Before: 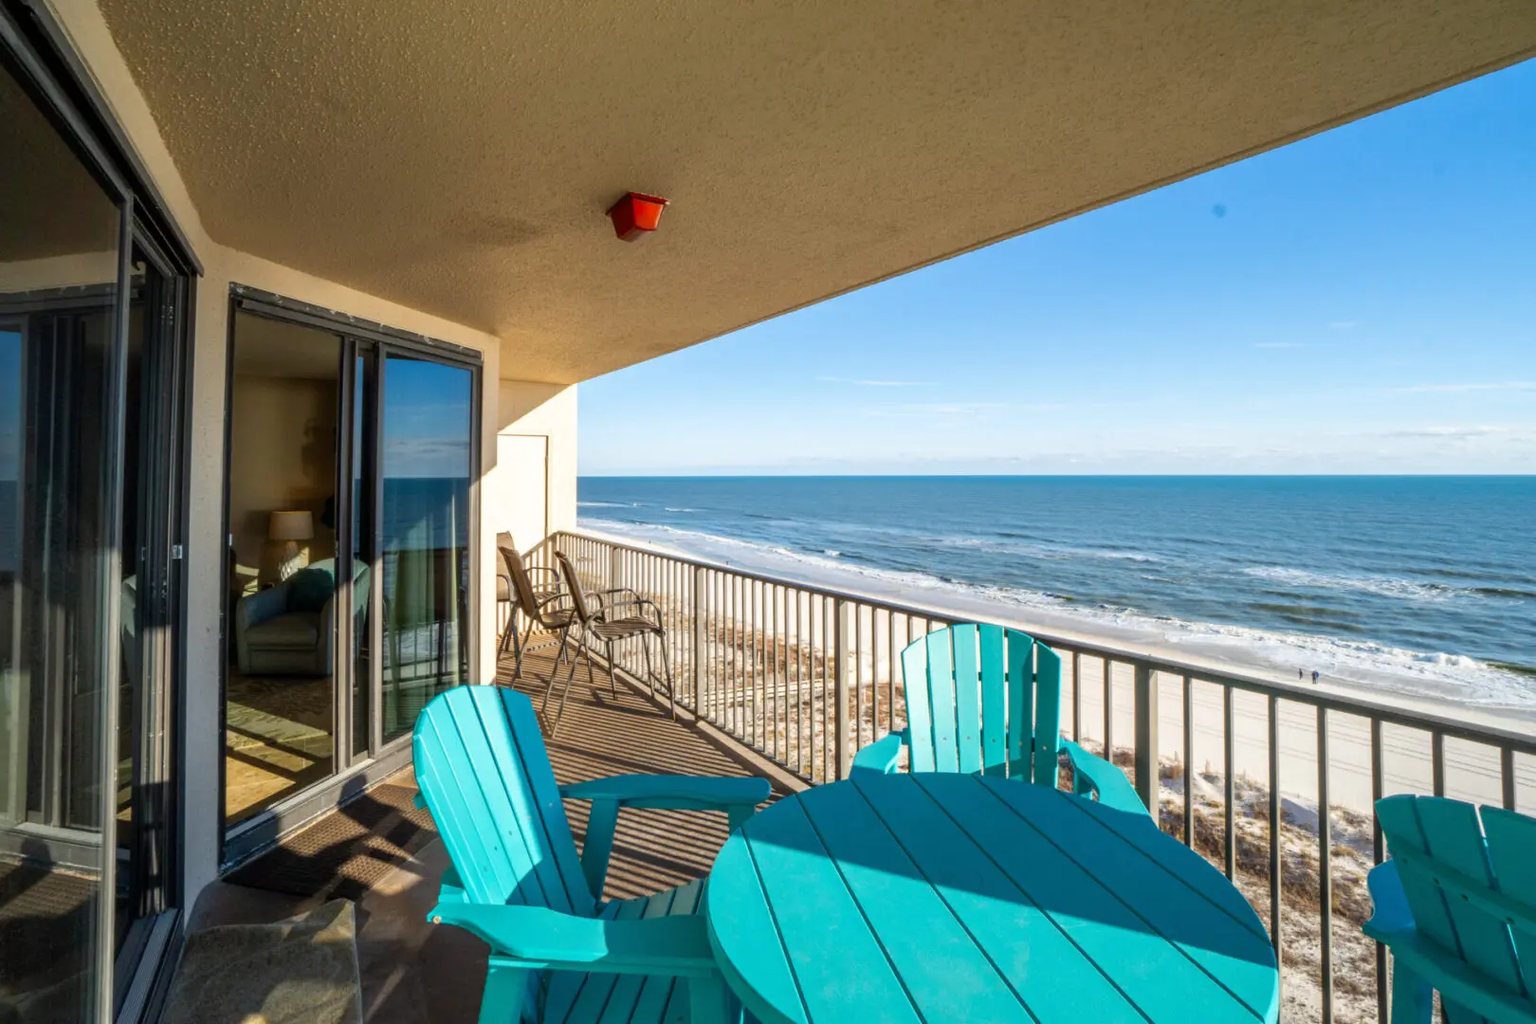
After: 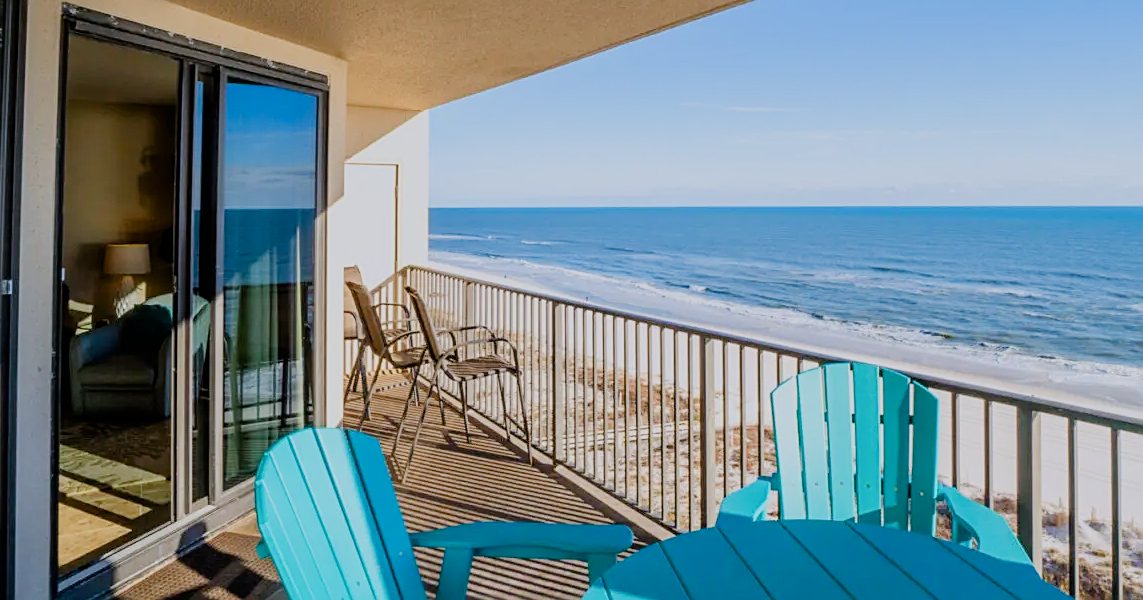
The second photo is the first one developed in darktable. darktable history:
exposure: exposure 0.187 EV, compensate highlight preservation false
crop: left 11.119%, top 27.324%, right 18.28%, bottom 17.089%
color calibration: illuminant as shot in camera, x 0.358, y 0.373, temperature 4628.91 K
sharpen: on, module defaults
color balance rgb: perceptual saturation grading › global saturation 0.486%, perceptual saturation grading › highlights -24.917%, perceptual saturation grading › shadows 29.924%, global vibrance 23.601%, contrast -24.386%
filmic rgb: black relative exposure -5.02 EV, white relative exposure 3.96 EV, hardness 2.89, contrast 1.3
